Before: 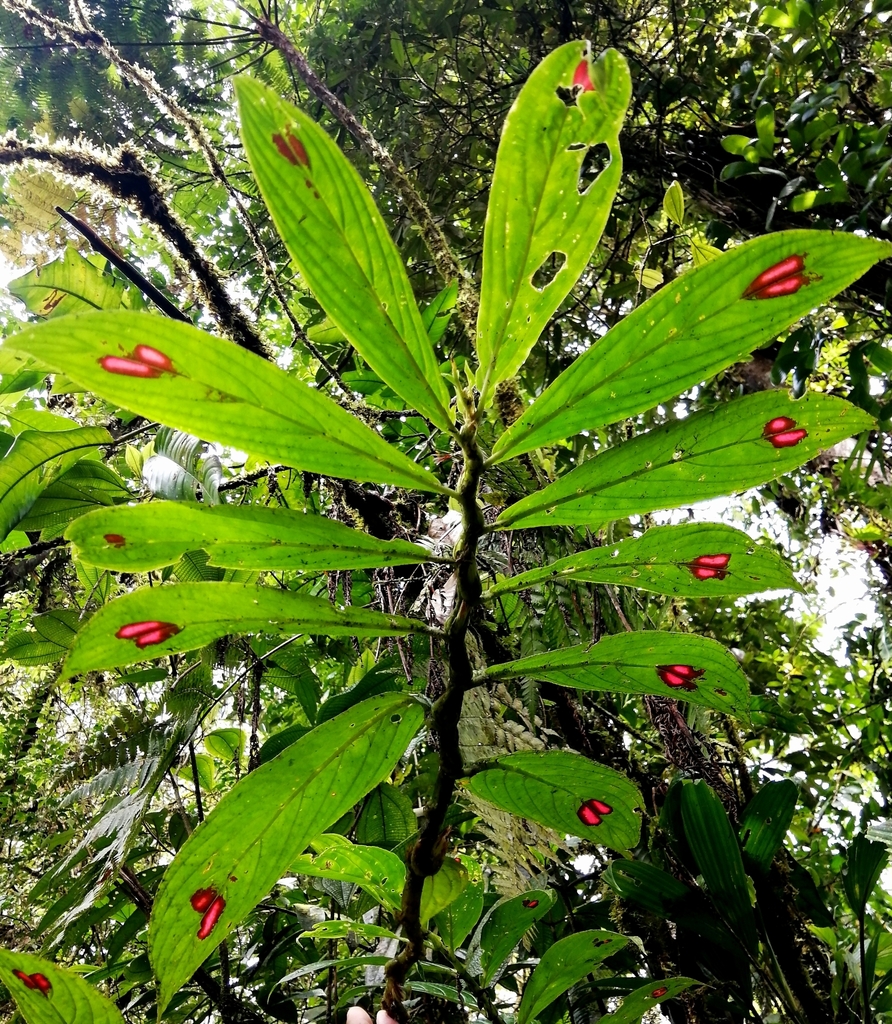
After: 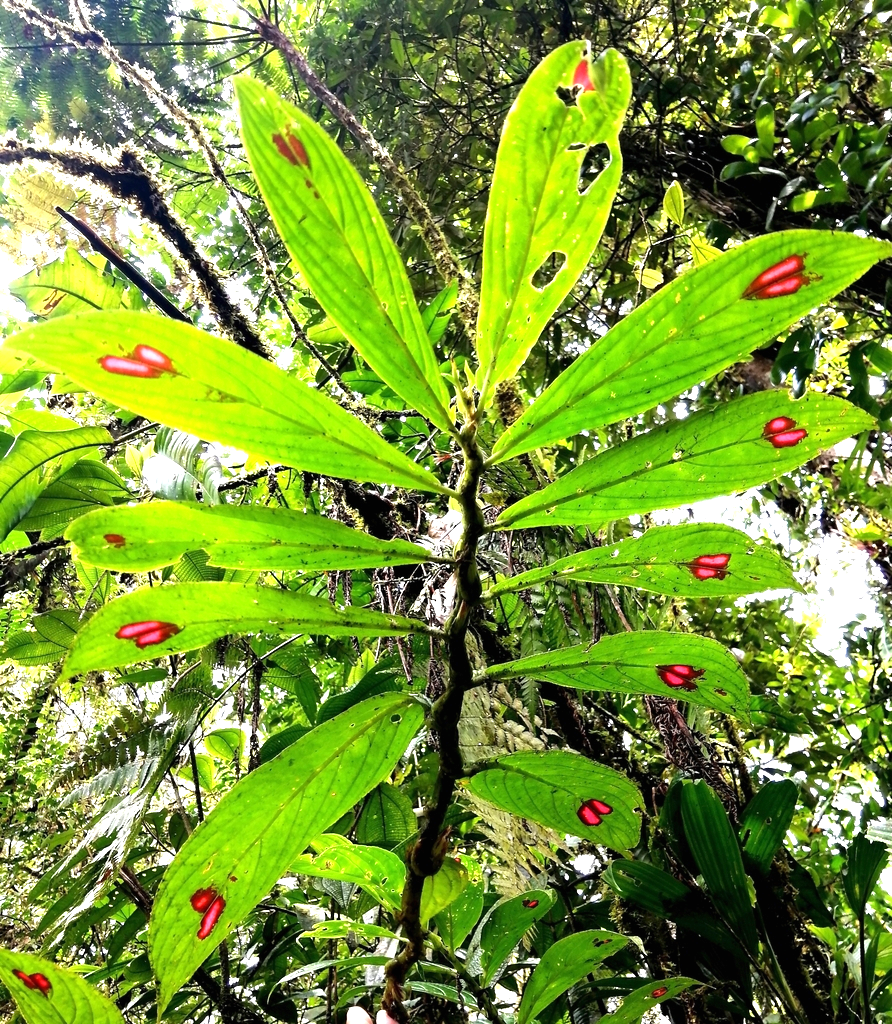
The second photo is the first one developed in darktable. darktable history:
exposure: black level correction 0, exposure 1 EV, compensate highlight preservation false
tone equalizer: edges refinement/feathering 500, mask exposure compensation -1.57 EV, preserve details no
